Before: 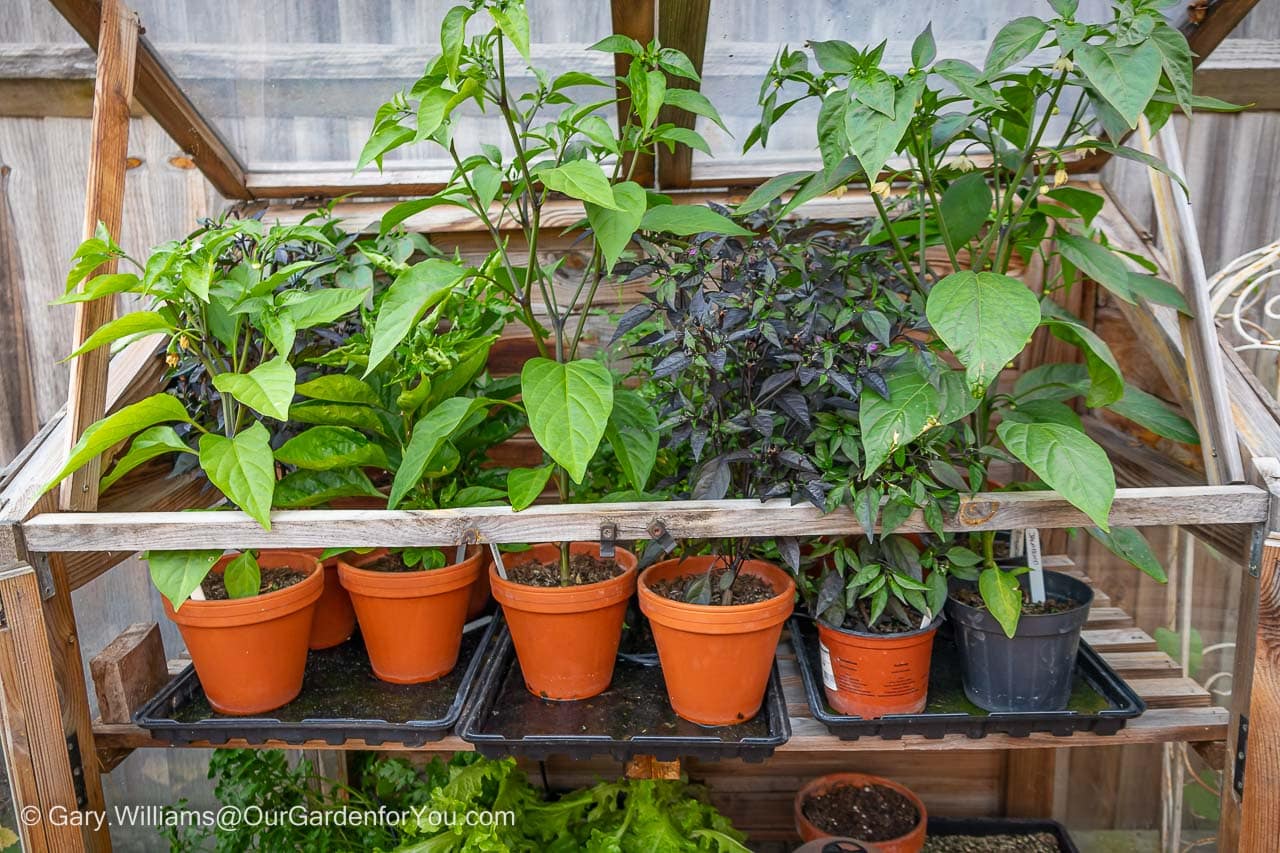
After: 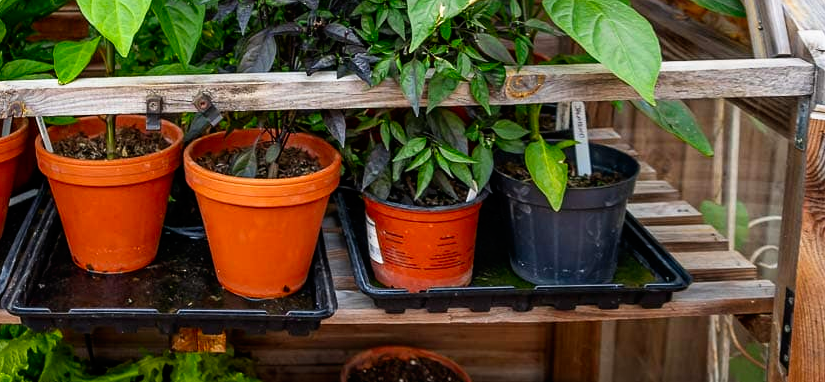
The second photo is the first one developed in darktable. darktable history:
tone curve: curves: ch0 [(0, 0) (0.003, 0) (0.011, 0.001) (0.025, 0.003) (0.044, 0.006) (0.069, 0.009) (0.1, 0.013) (0.136, 0.032) (0.177, 0.067) (0.224, 0.121) (0.277, 0.185) (0.335, 0.255) (0.399, 0.333) (0.468, 0.417) (0.543, 0.508) (0.623, 0.606) (0.709, 0.71) (0.801, 0.819) (0.898, 0.926) (1, 1)], preserve colors none
white balance: emerald 1
crop and rotate: left 35.509%, top 50.238%, bottom 4.934%
